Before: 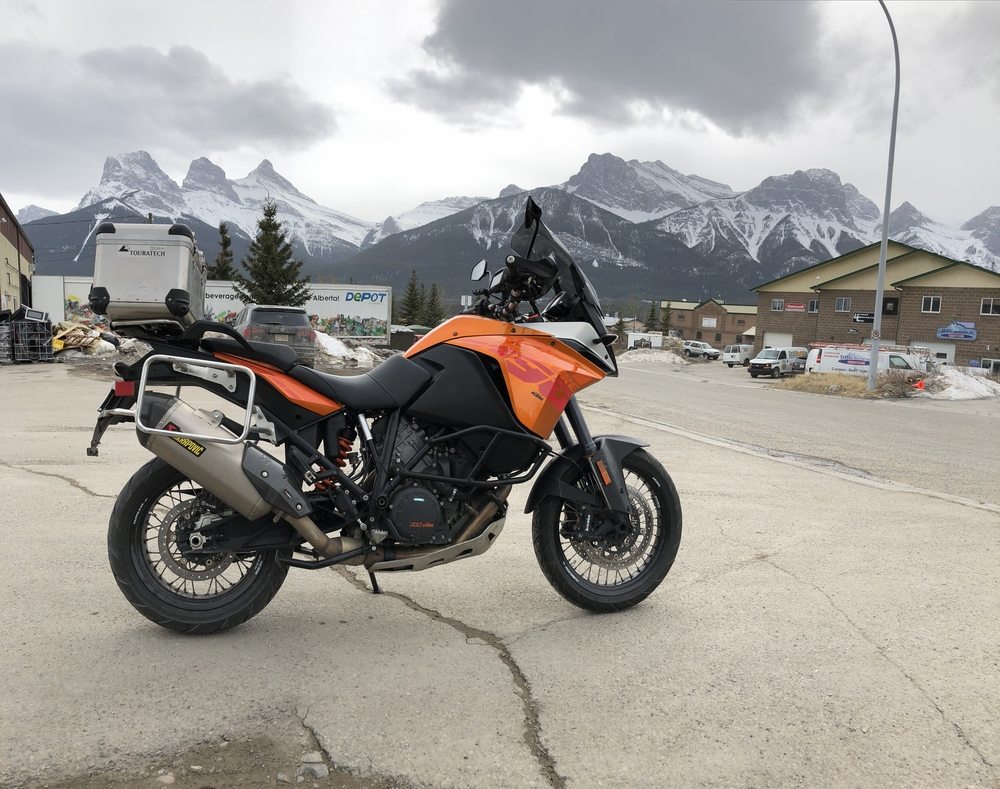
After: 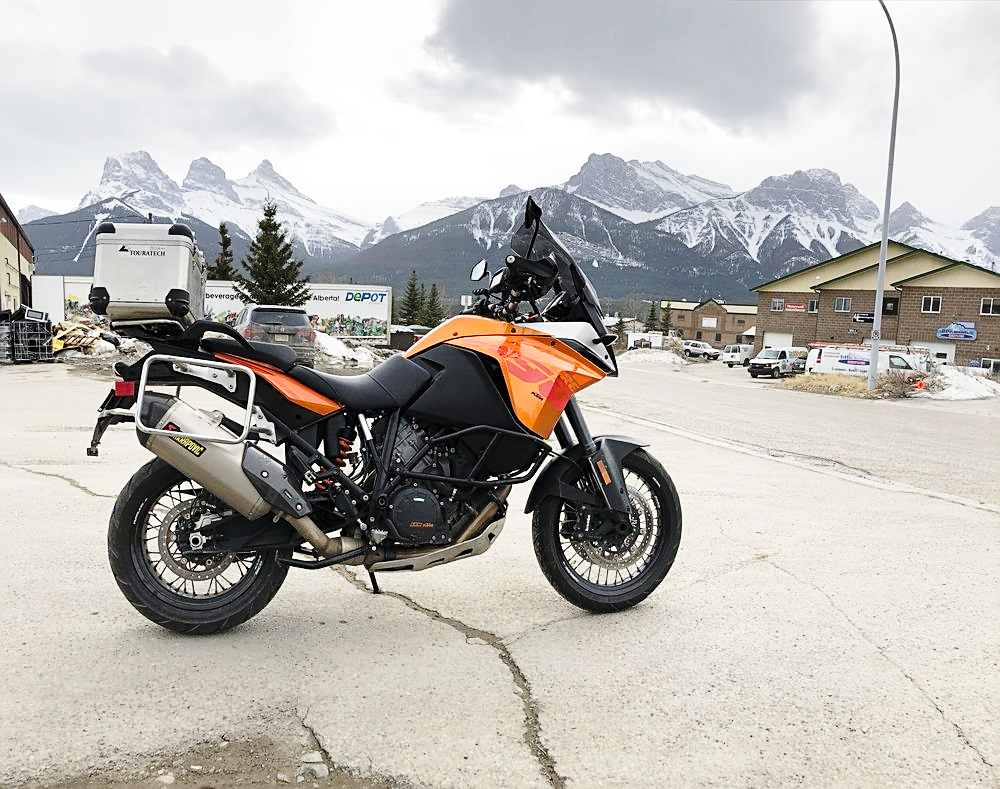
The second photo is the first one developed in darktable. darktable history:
base curve: curves: ch0 [(0, 0) (0.028, 0.03) (0.121, 0.232) (0.46, 0.748) (0.859, 0.968) (1, 1)], preserve colors none
shadows and highlights: shadows 36.42, highlights -26.81, soften with gaussian
sharpen: on, module defaults
